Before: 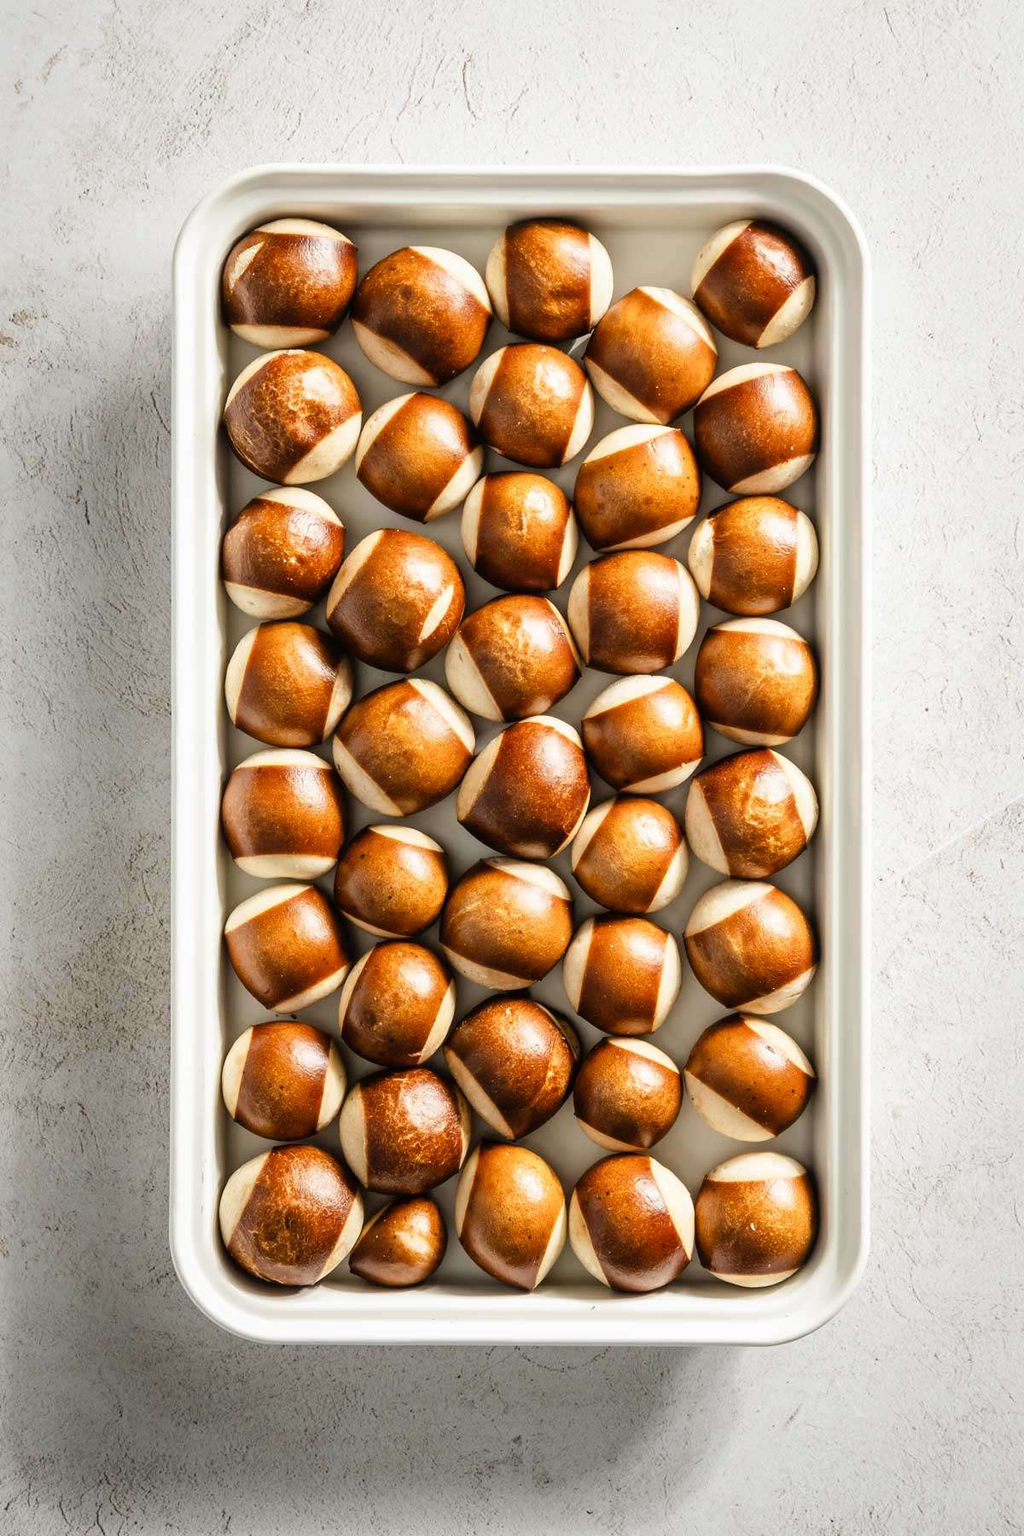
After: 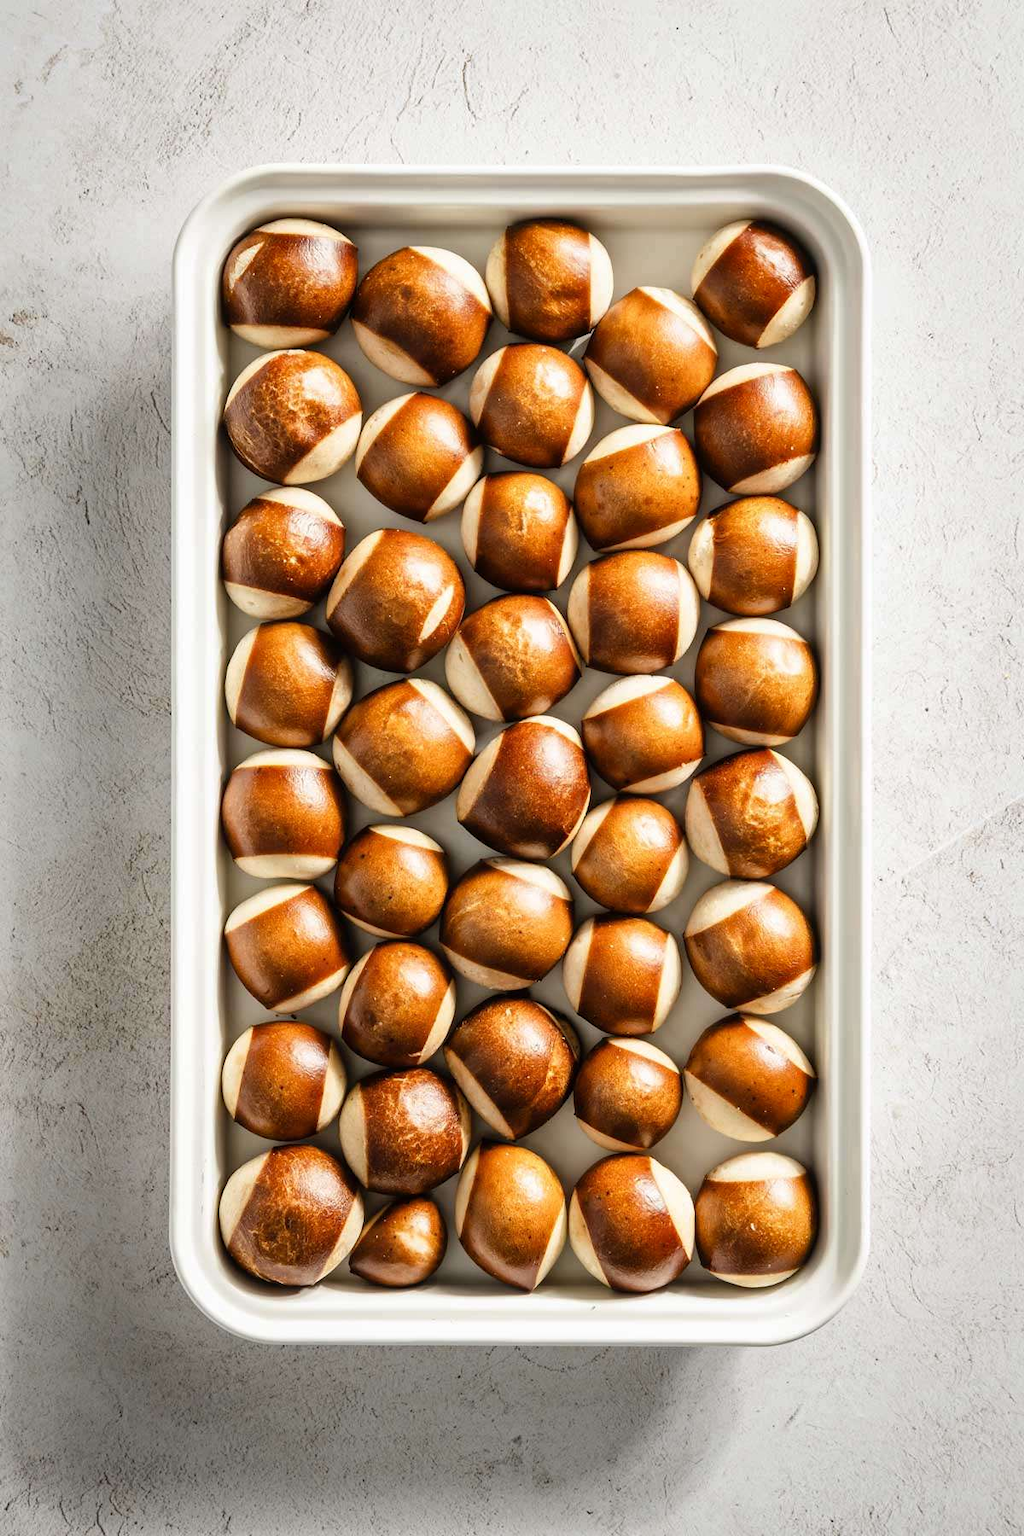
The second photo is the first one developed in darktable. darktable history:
shadows and highlights: shadows 37.49, highlights -28.01, soften with gaussian
